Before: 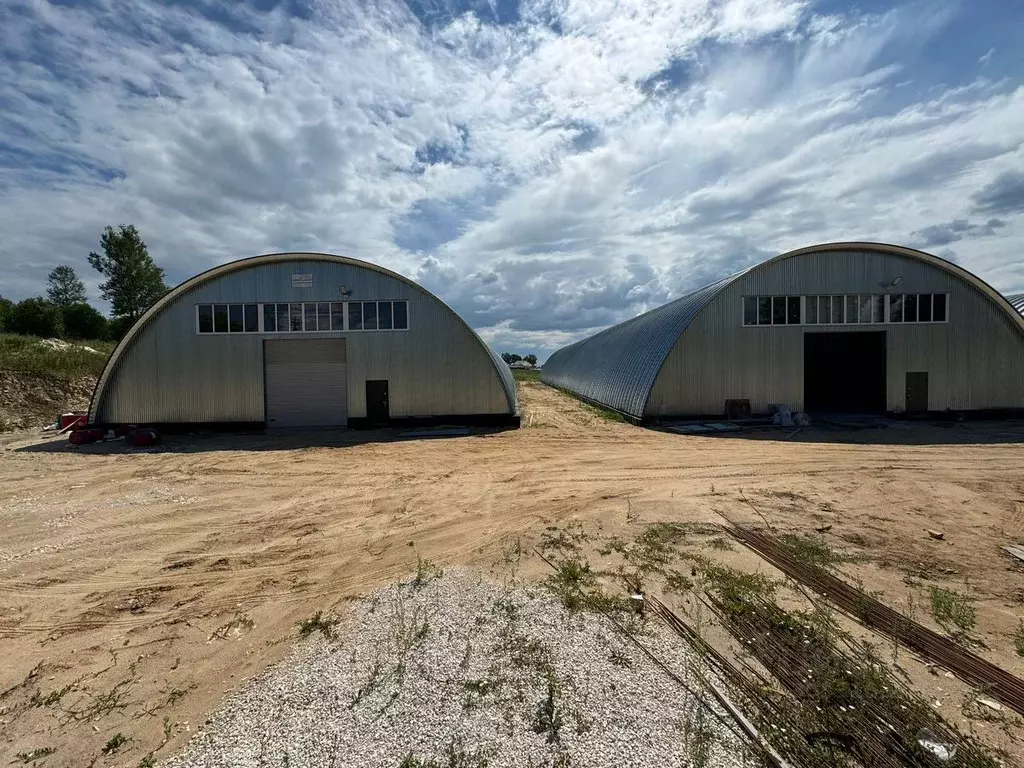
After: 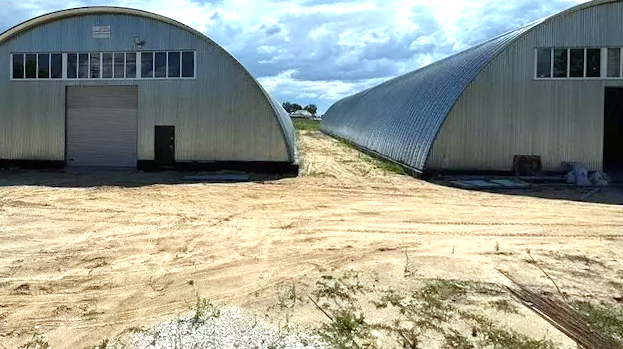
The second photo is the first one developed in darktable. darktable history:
crop: left 13.312%, top 31.28%, right 24.627%, bottom 15.582%
rotate and perspective: rotation 1.69°, lens shift (vertical) -0.023, lens shift (horizontal) -0.291, crop left 0.025, crop right 0.988, crop top 0.092, crop bottom 0.842
white balance: red 0.925, blue 1.046
exposure: black level correction 0, exposure 1.1 EV, compensate highlight preservation false
